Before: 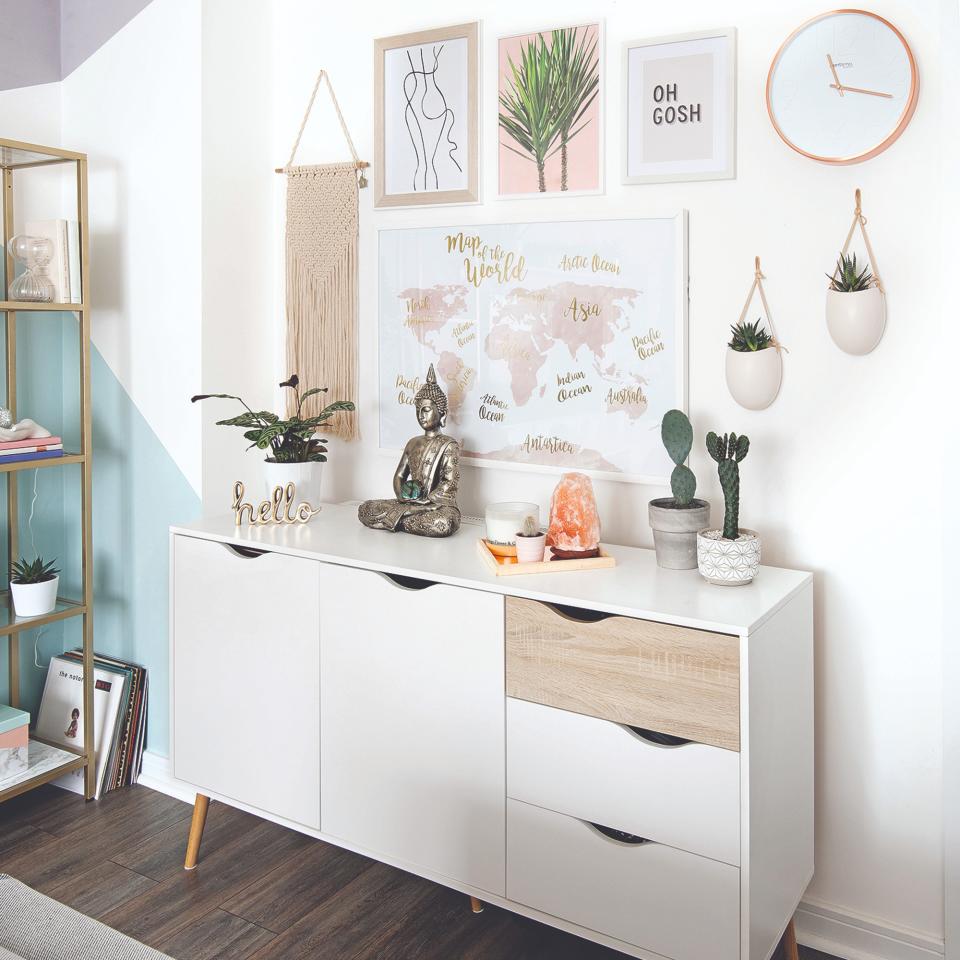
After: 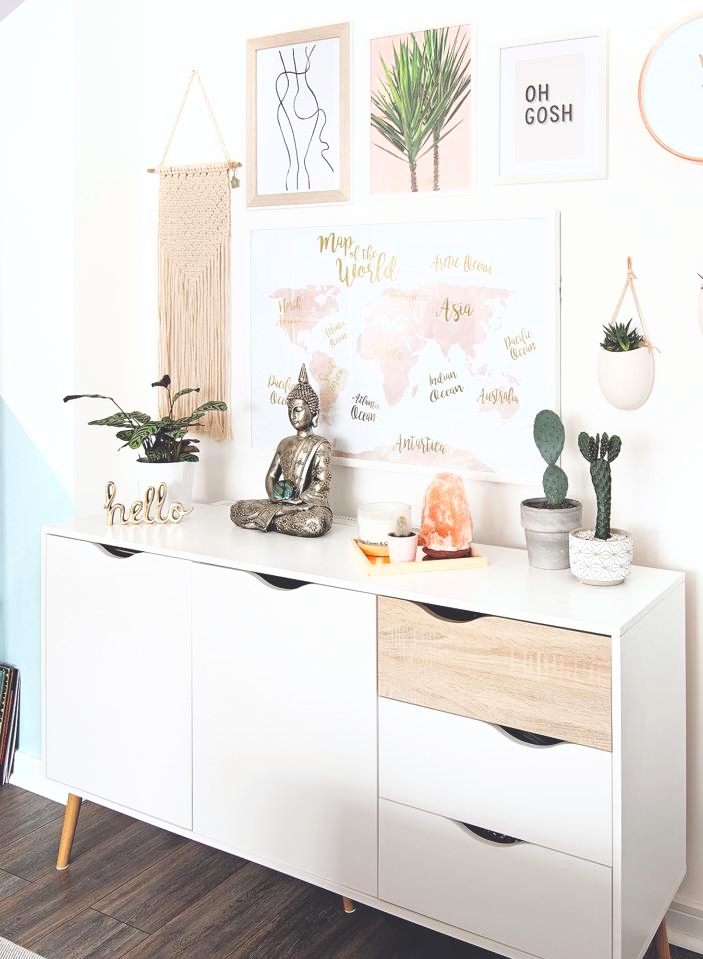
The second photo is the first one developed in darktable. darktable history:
crop: left 13.427%, right 13.242%
tone curve: curves: ch0 [(0, 0) (0.003, 0.025) (0.011, 0.025) (0.025, 0.029) (0.044, 0.035) (0.069, 0.053) (0.1, 0.083) (0.136, 0.118) (0.177, 0.163) (0.224, 0.22) (0.277, 0.295) (0.335, 0.371) (0.399, 0.444) (0.468, 0.524) (0.543, 0.618) (0.623, 0.702) (0.709, 0.79) (0.801, 0.89) (0.898, 0.973) (1, 1)], color space Lab, linked channels, preserve colors none
